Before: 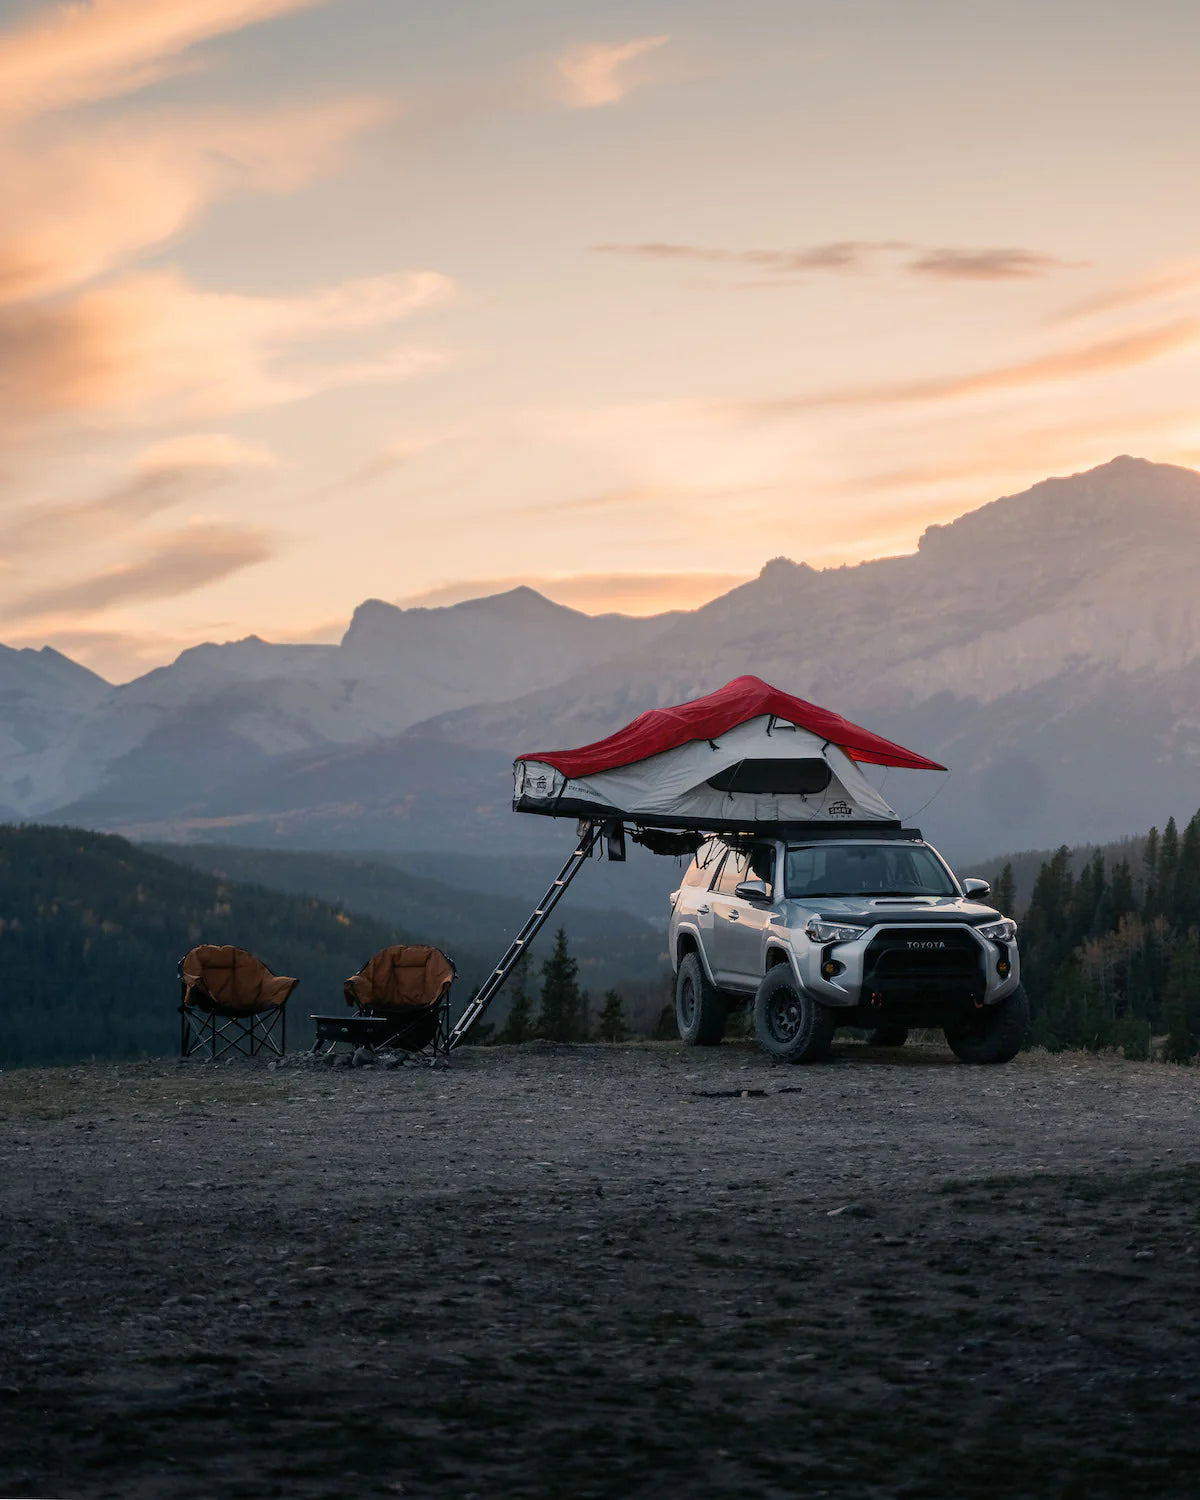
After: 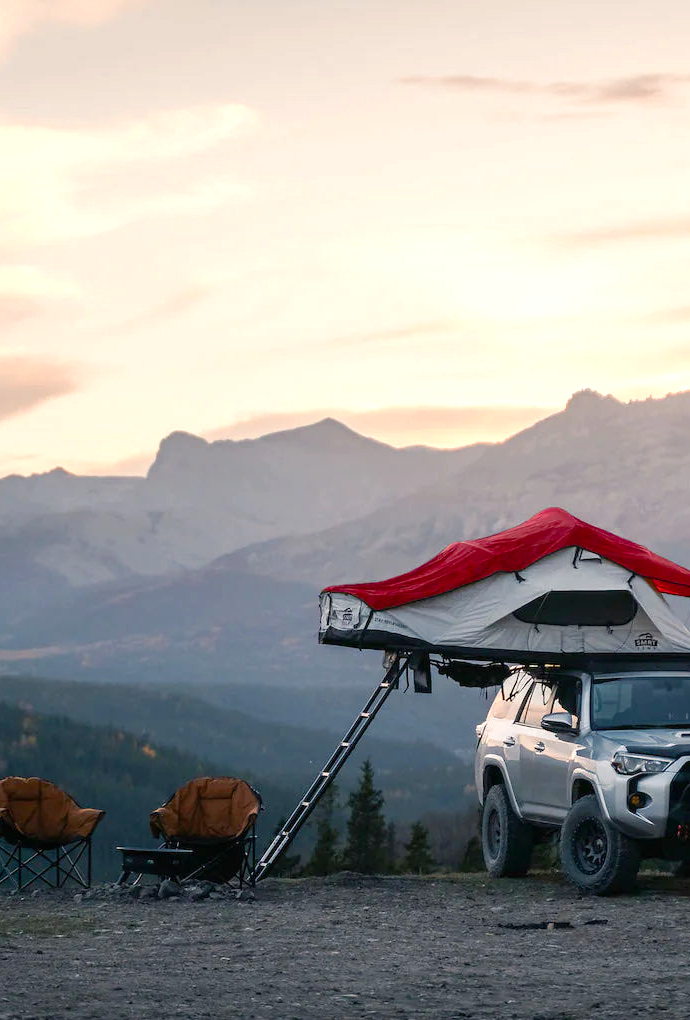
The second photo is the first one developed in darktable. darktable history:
color balance rgb: perceptual saturation grading › global saturation 20%, perceptual saturation grading › highlights -49.018%, perceptual saturation grading › shadows 24.176%
crop: left 16.218%, top 11.234%, right 26.239%, bottom 20.719%
exposure: black level correction 0, exposure 0.498 EV, compensate exposure bias true, compensate highlight preservation false
